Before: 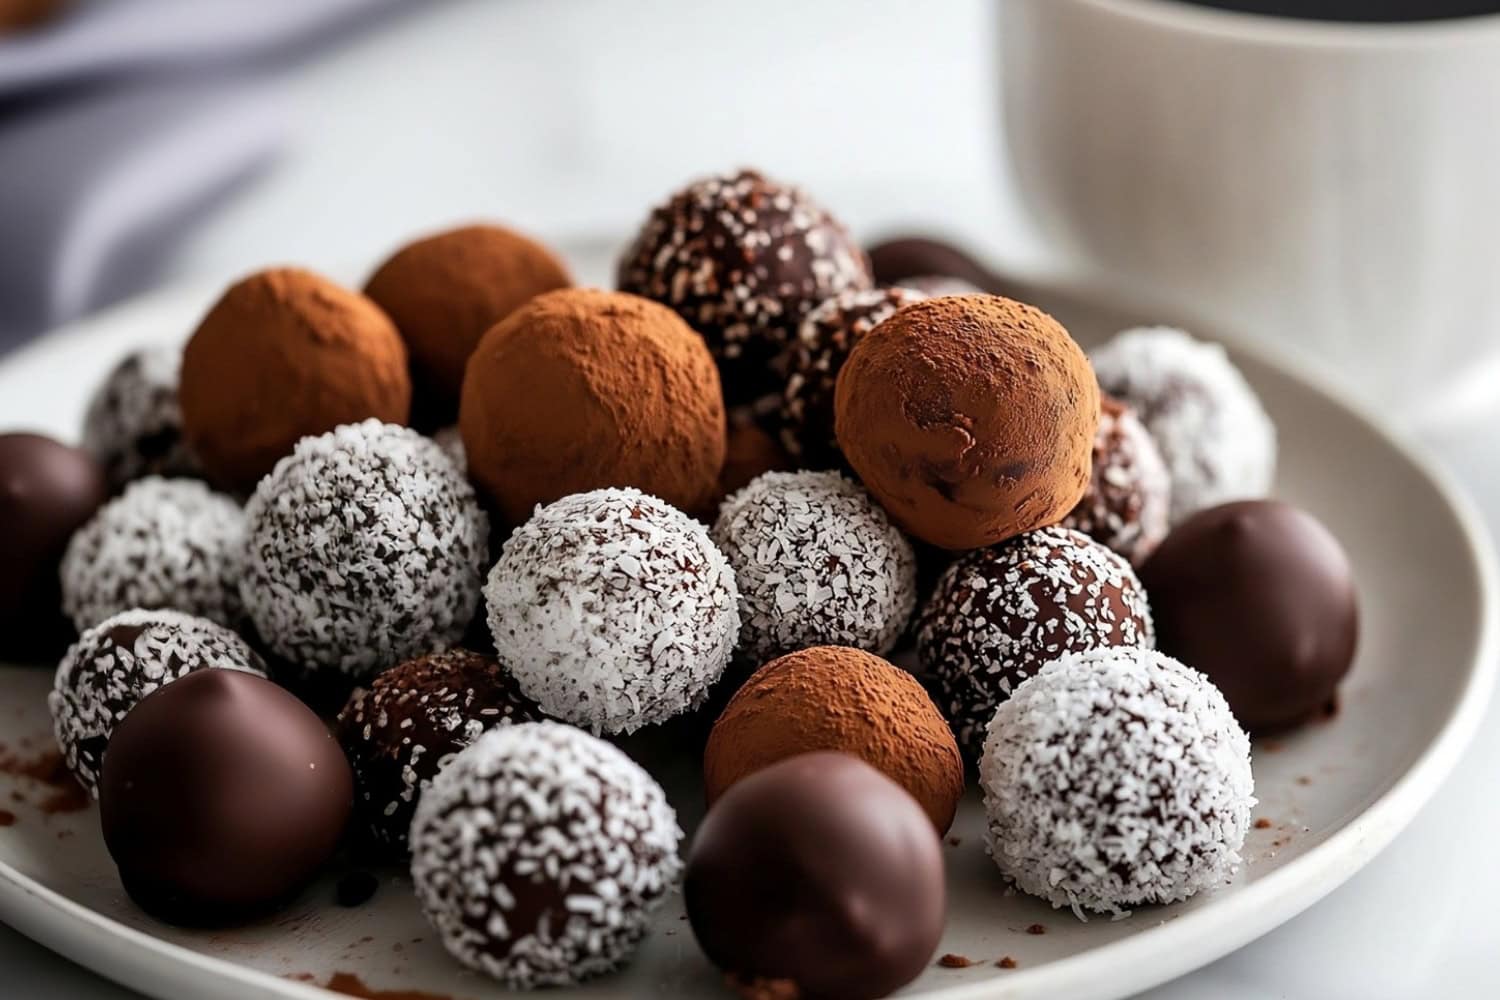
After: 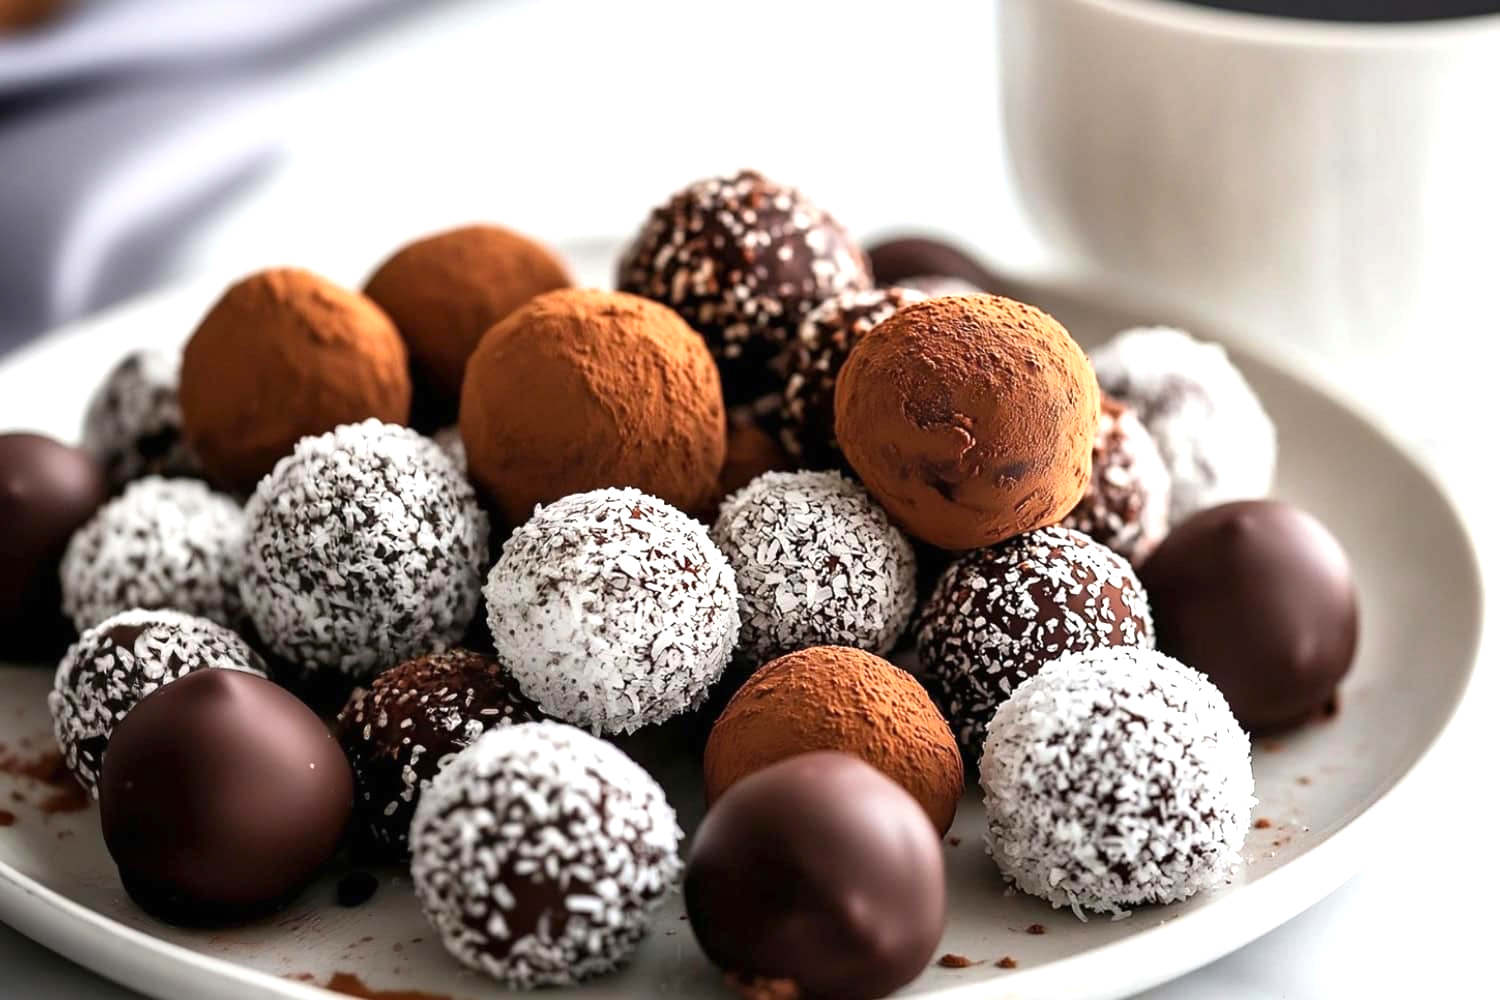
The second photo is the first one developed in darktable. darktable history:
exposure: black level correction 0, exposure 0.679 EV, compensate highlight preservation false
